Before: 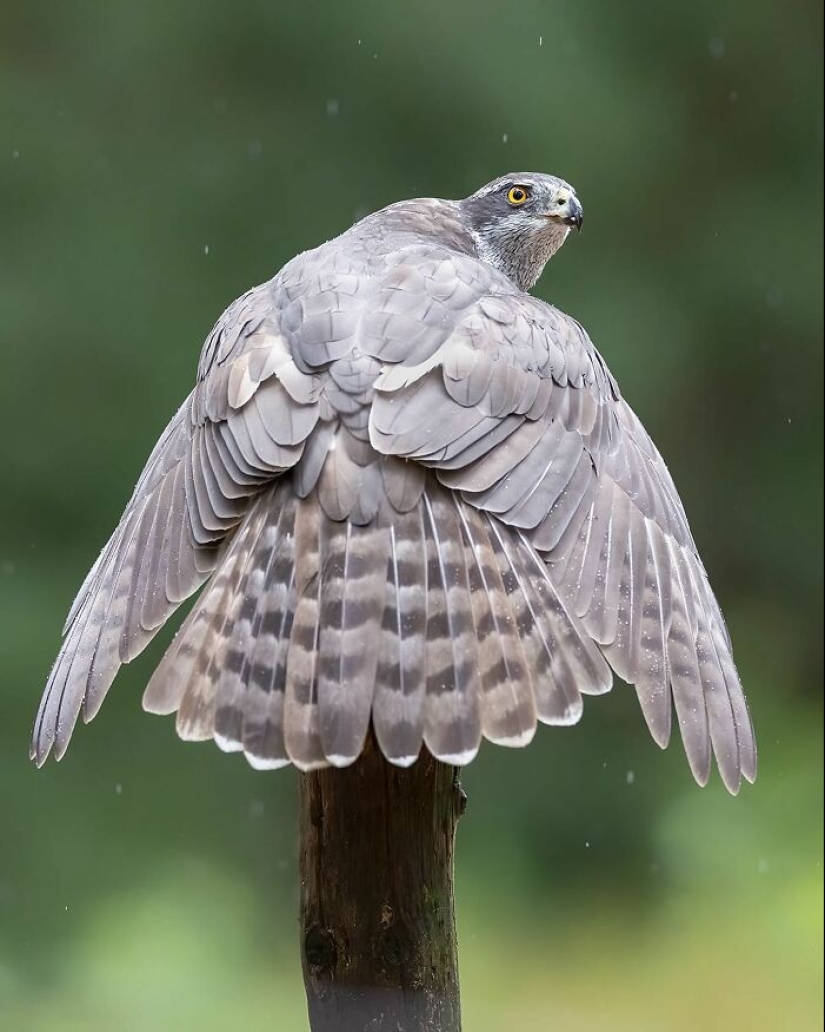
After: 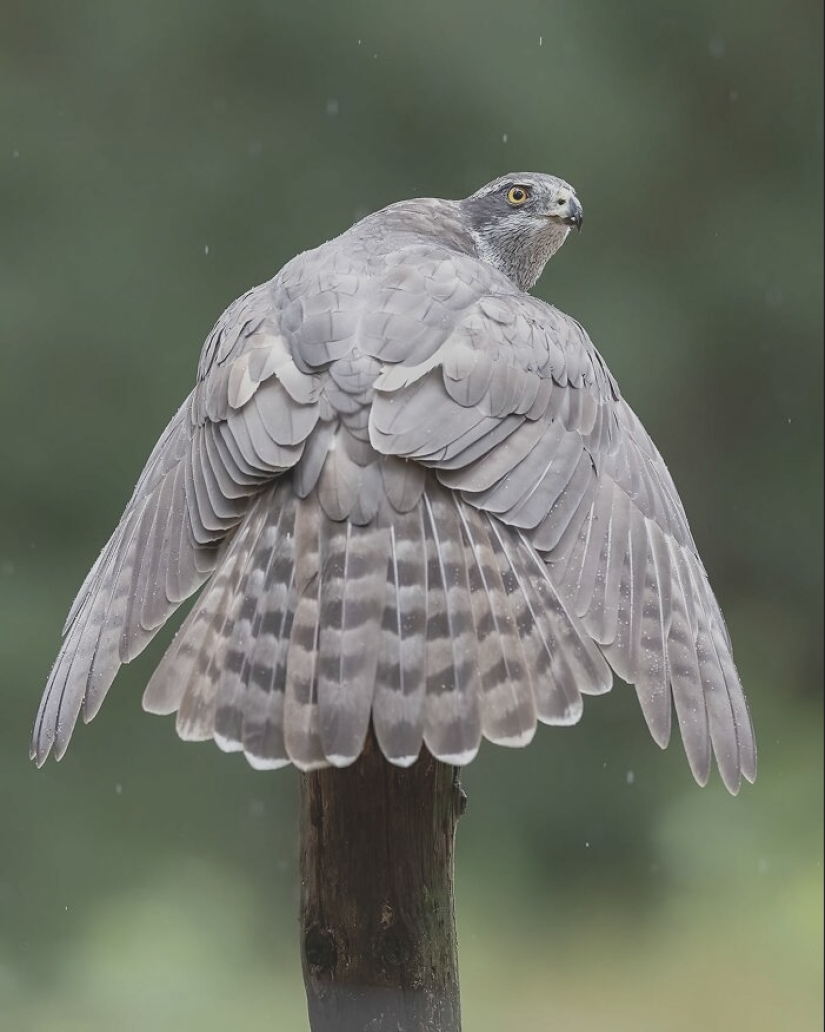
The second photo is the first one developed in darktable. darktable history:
contrast brightness saturation: contrast -0.254, saturation -0.442
